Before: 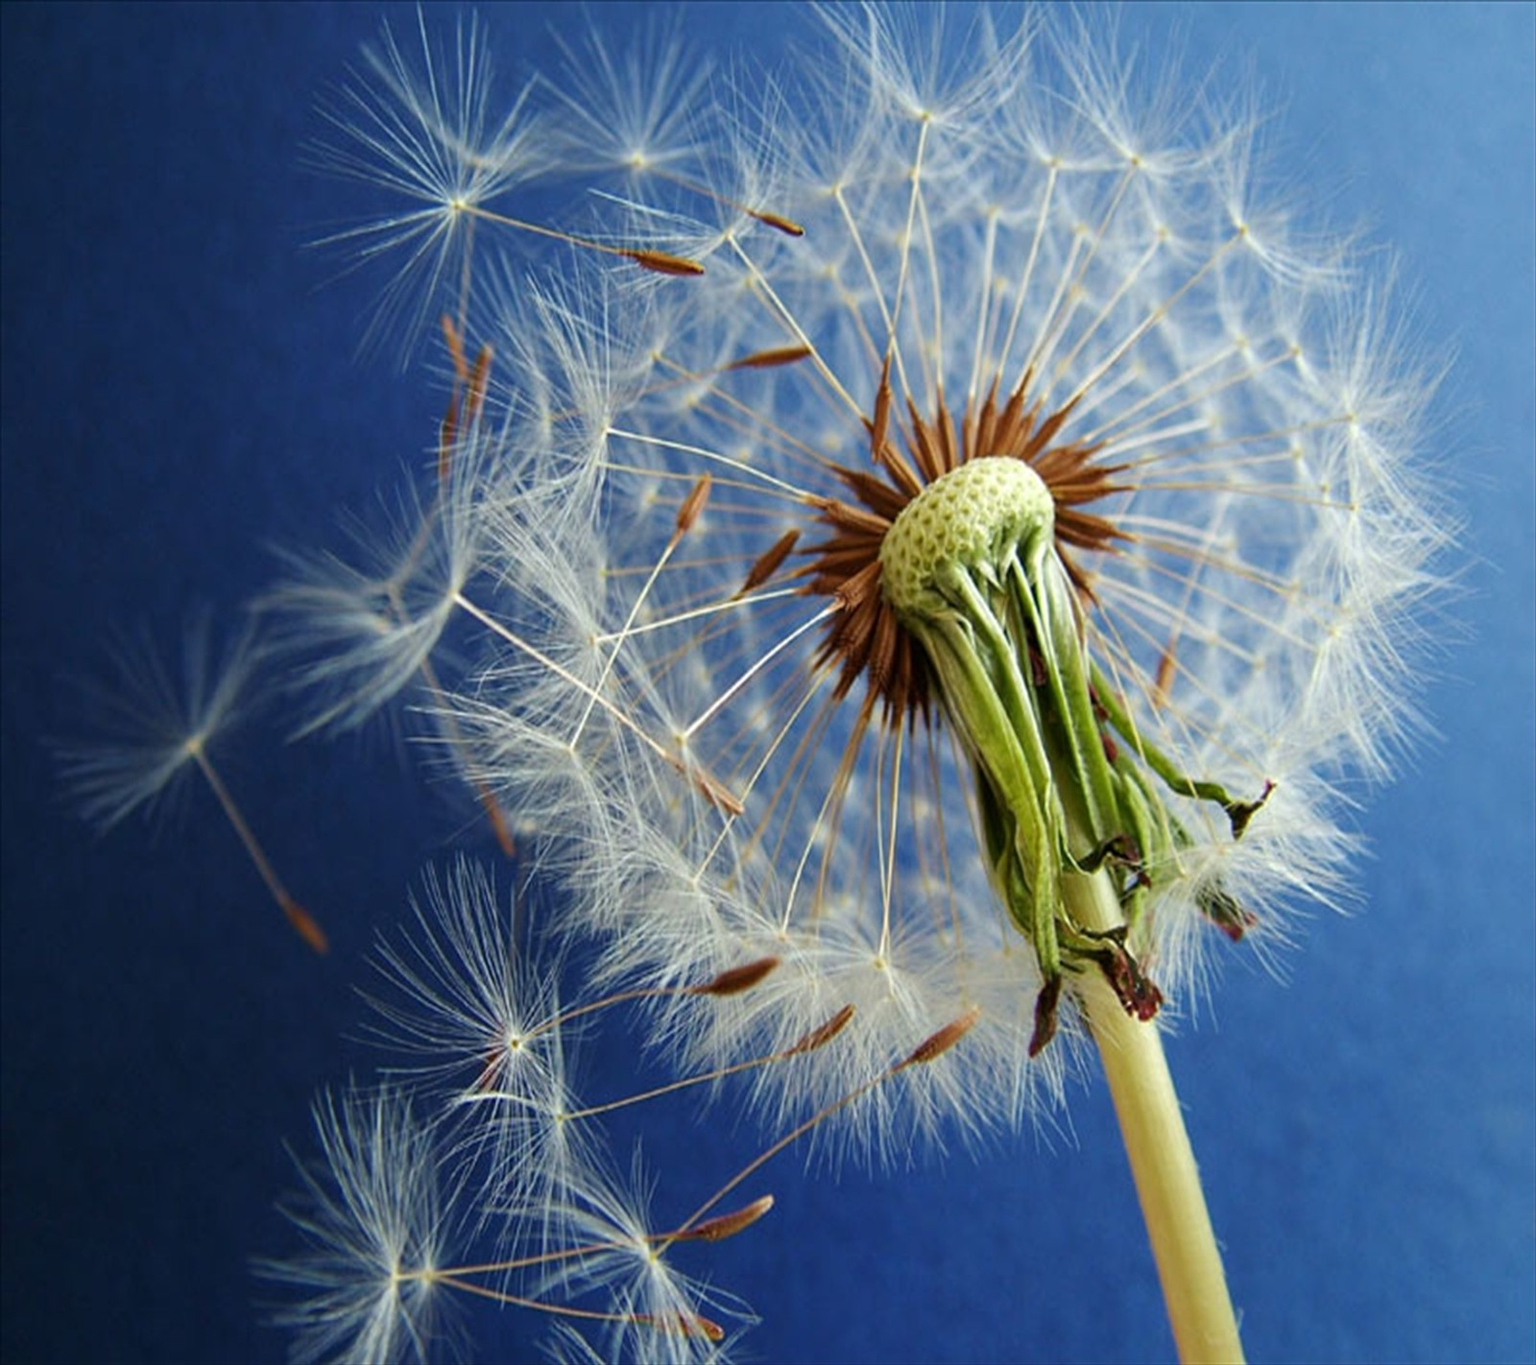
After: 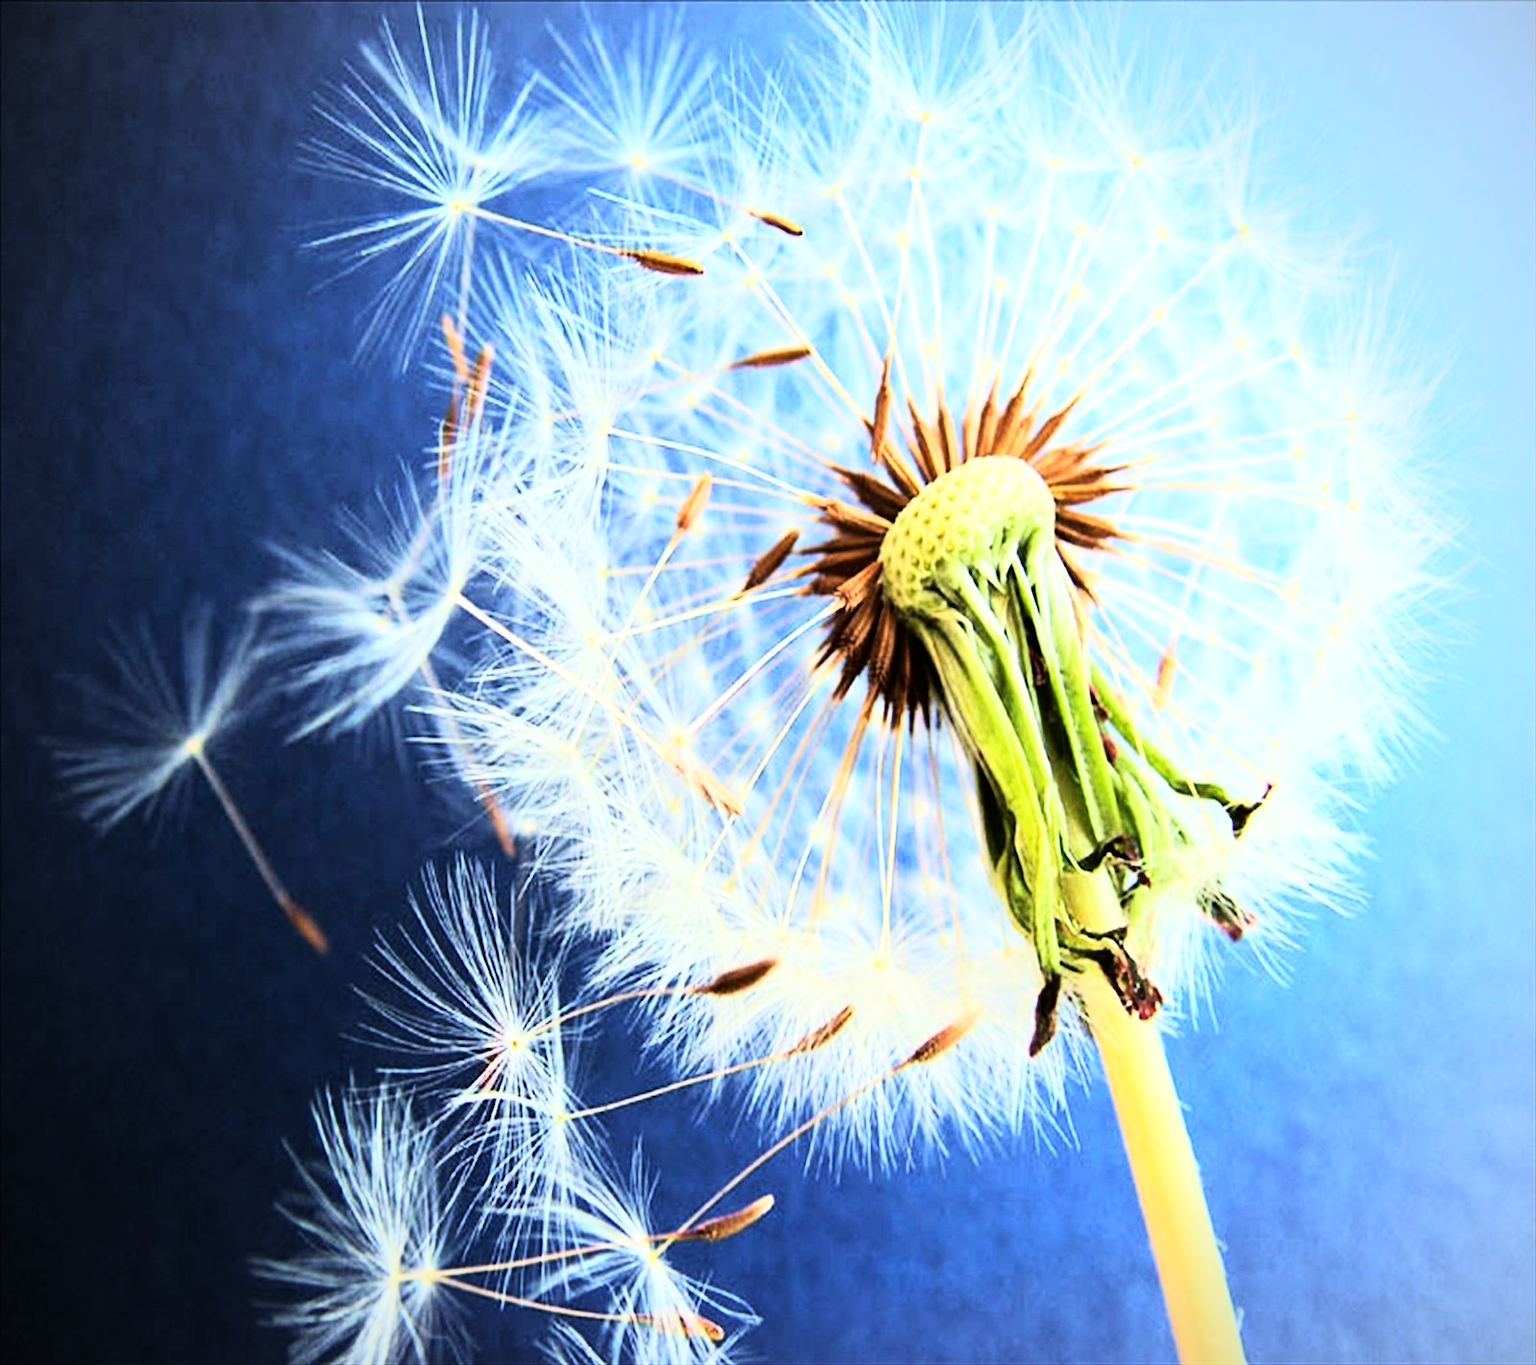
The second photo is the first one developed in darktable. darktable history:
exposure: black level correction 0, exposure 0.7 EV, compensate exposure bias true, compensate highlight preservation false
rgb curve: curves: ch0 [(0, 0) (0.21, 0.15) (0.24, 0.21) (0.5, 0.75) (0.75, 0.96) (0.89, 0.99) (1, 1)]; ch1 [(0, 0.02) (0.21, 0.13) (0.25, 0.2) (0.5, 0.67) (0.75, 0.9) (0.89, 0.97) (1, 1)]; ch2 [(0, 0.02) (0.21, 0.13) (0.25, 0.2) (0.5, 0.67) (0.75, 0.9) (0.89, 0.97) (1, 1)], compensate middle gray true
vignetting: fall-off radius 60.92%
